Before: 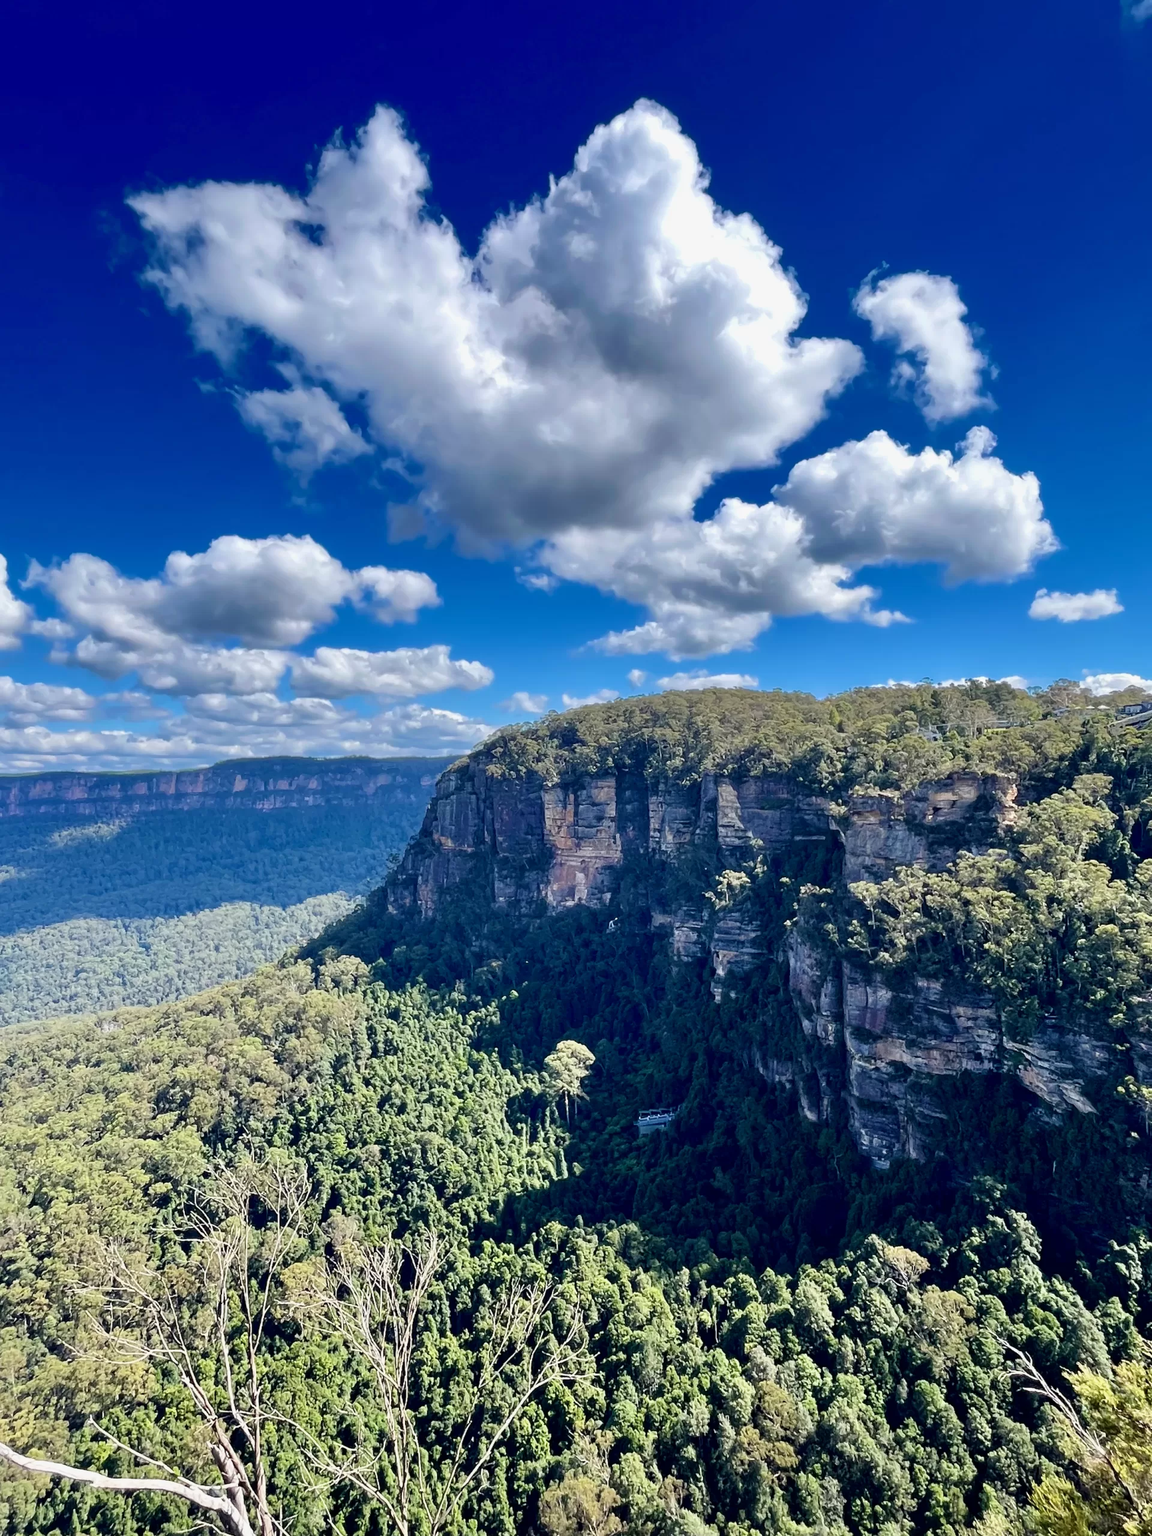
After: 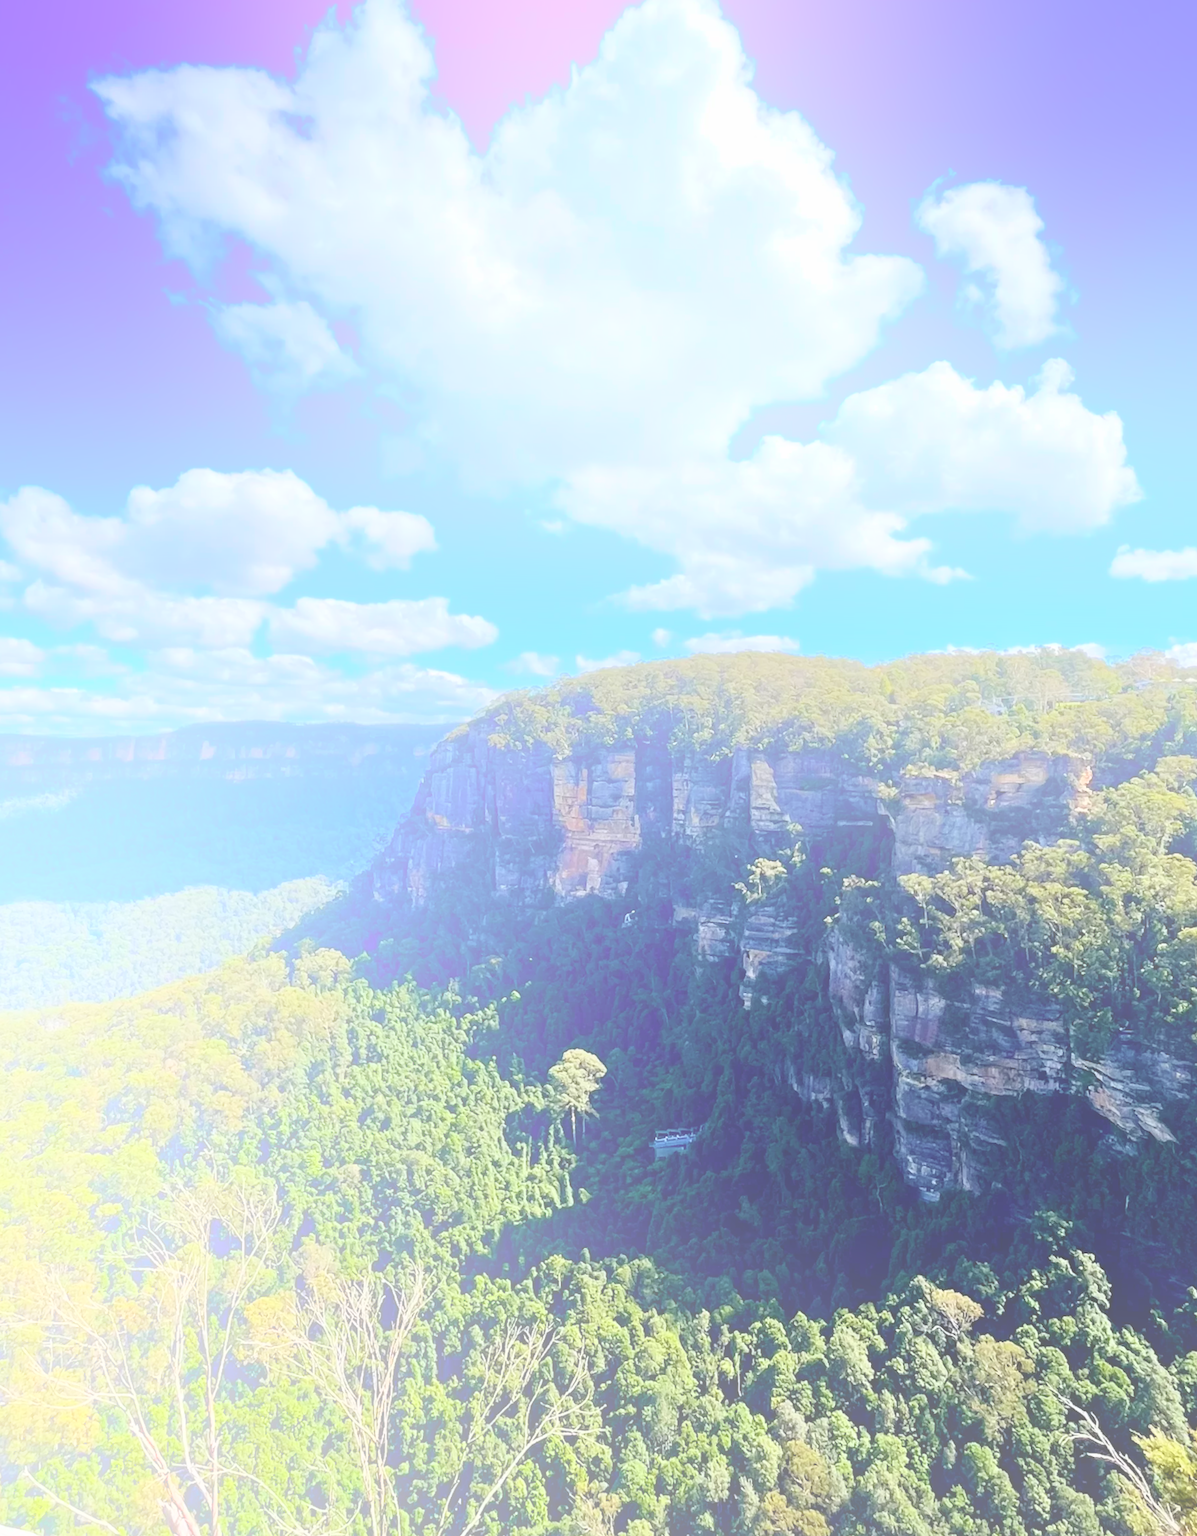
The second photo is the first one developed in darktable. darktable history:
bloom: size 70%, threshold 25%, strength 70%
crop and rotate: angle -1.96°, left 3.097%, top 4.154%, right 1.586%, bottom 0.529%
rotate and perspective: rotation -1°, crop left 0.011, crop right 0.989, crop top 0.025, crop bottom 0.975
